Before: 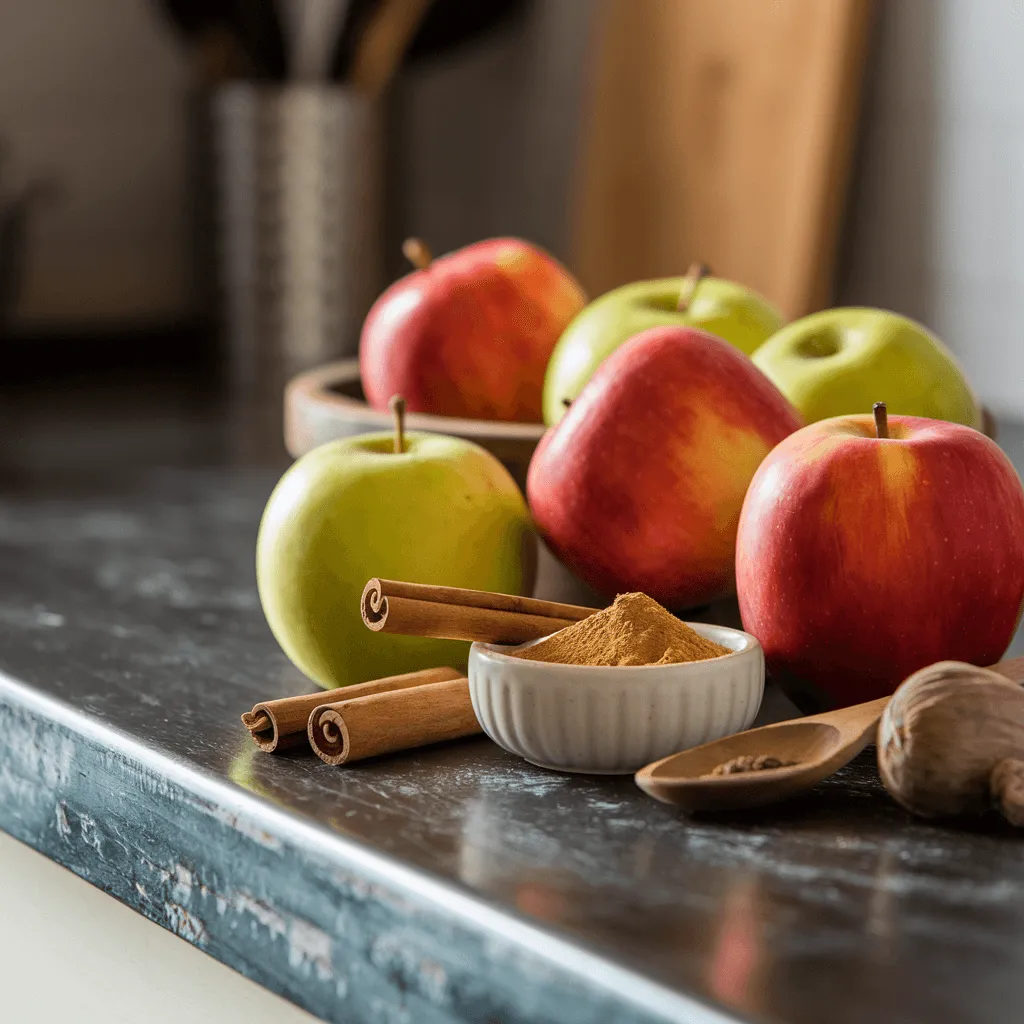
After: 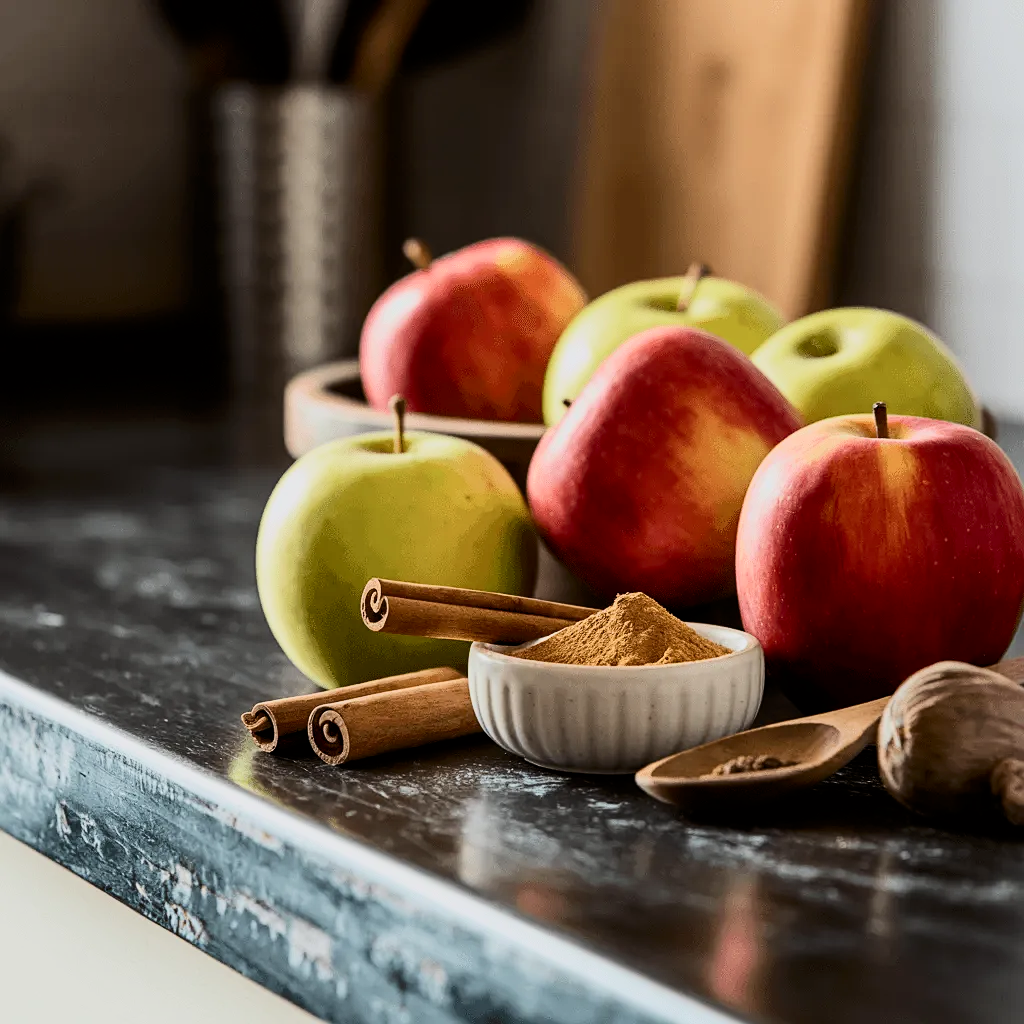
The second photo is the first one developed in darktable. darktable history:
sharpen: amount 0.203
tone curve: curves: ch0 [(0, 0) (0.288, 0.201) (0.683, 0.793) (1, 1)], color space Lab, independent channels, preserve colors none
filmic rgb: black relative exposure -7.77 EV, white relative exposure 4.44 EV, hardness 3.75, latitude 38.19%, contrast 0.976, highlights saturation mix 9.03%, shadows ↔ highlights balance 3.93%, color science v6 (2022)
